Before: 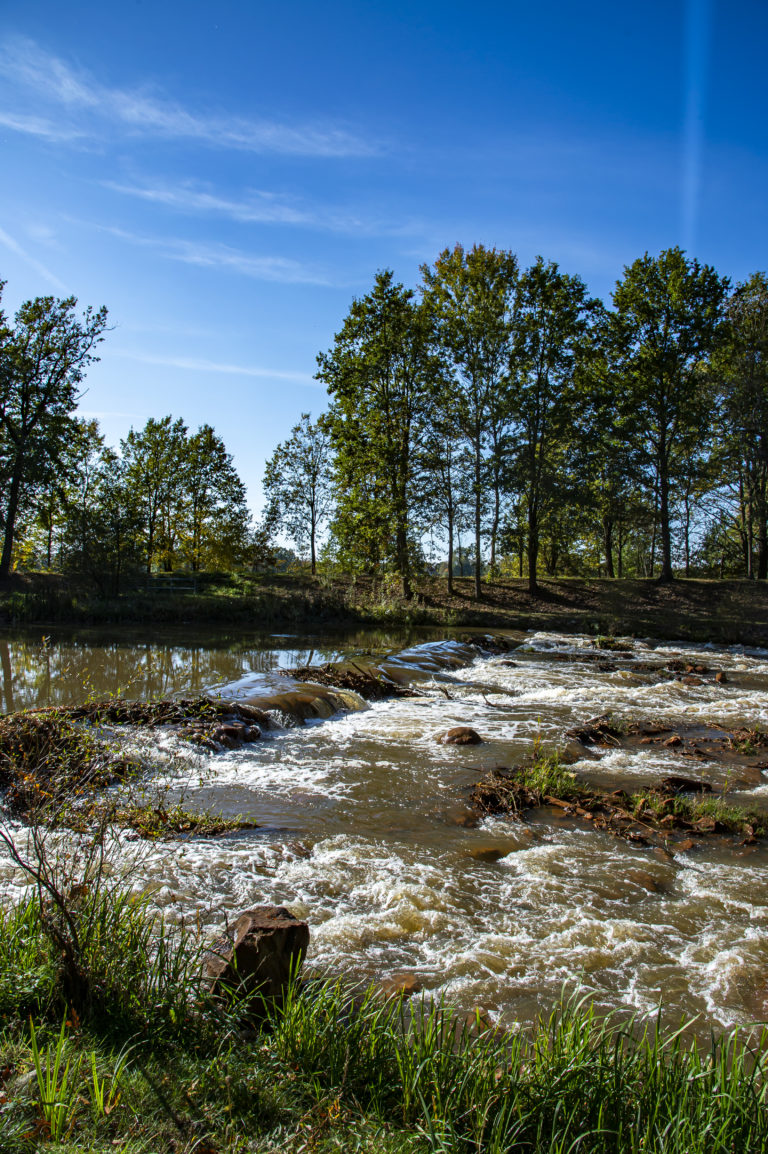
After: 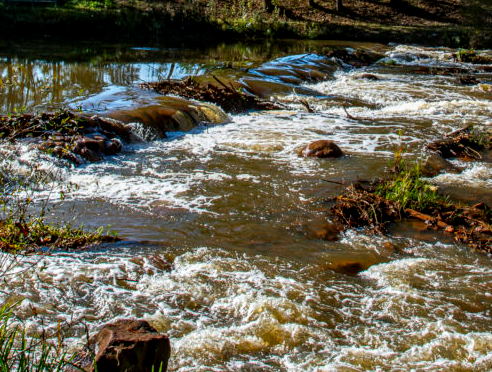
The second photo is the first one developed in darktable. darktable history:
crop: left 18.197%, top 50.943%, right 17.628%, bottom 16.821%
exposure: exposure -0.157 EV, compensate highlight preservation false
contrast brightness saturation: contrast 0.082, saturation 0.204
local contrast: on, module defaults
